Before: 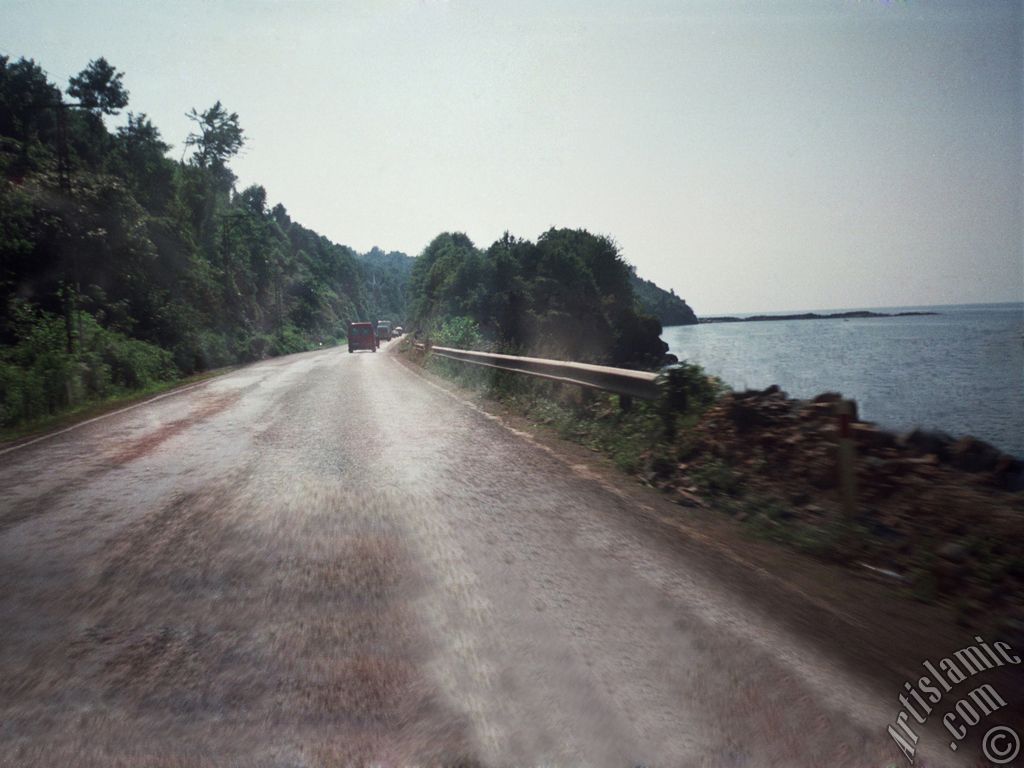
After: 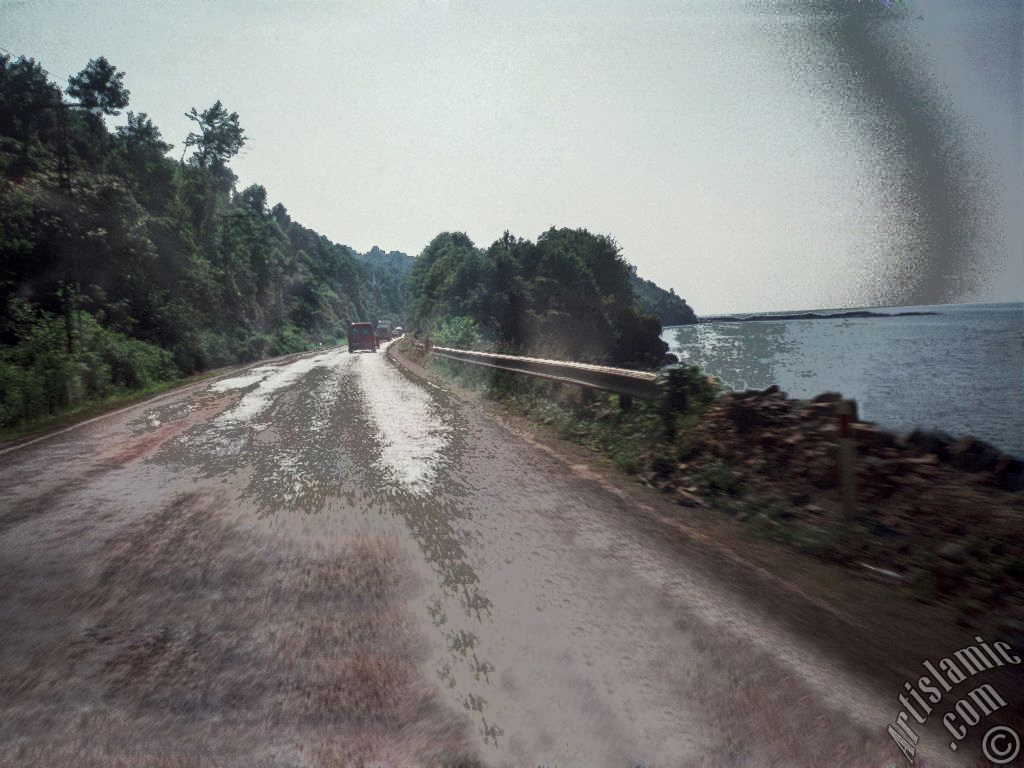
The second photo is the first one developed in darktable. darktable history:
fill light: exposure -0.73 EV, center 0.69, width 2.2
local contrast: on, module defaults
white balance: emerald 1
